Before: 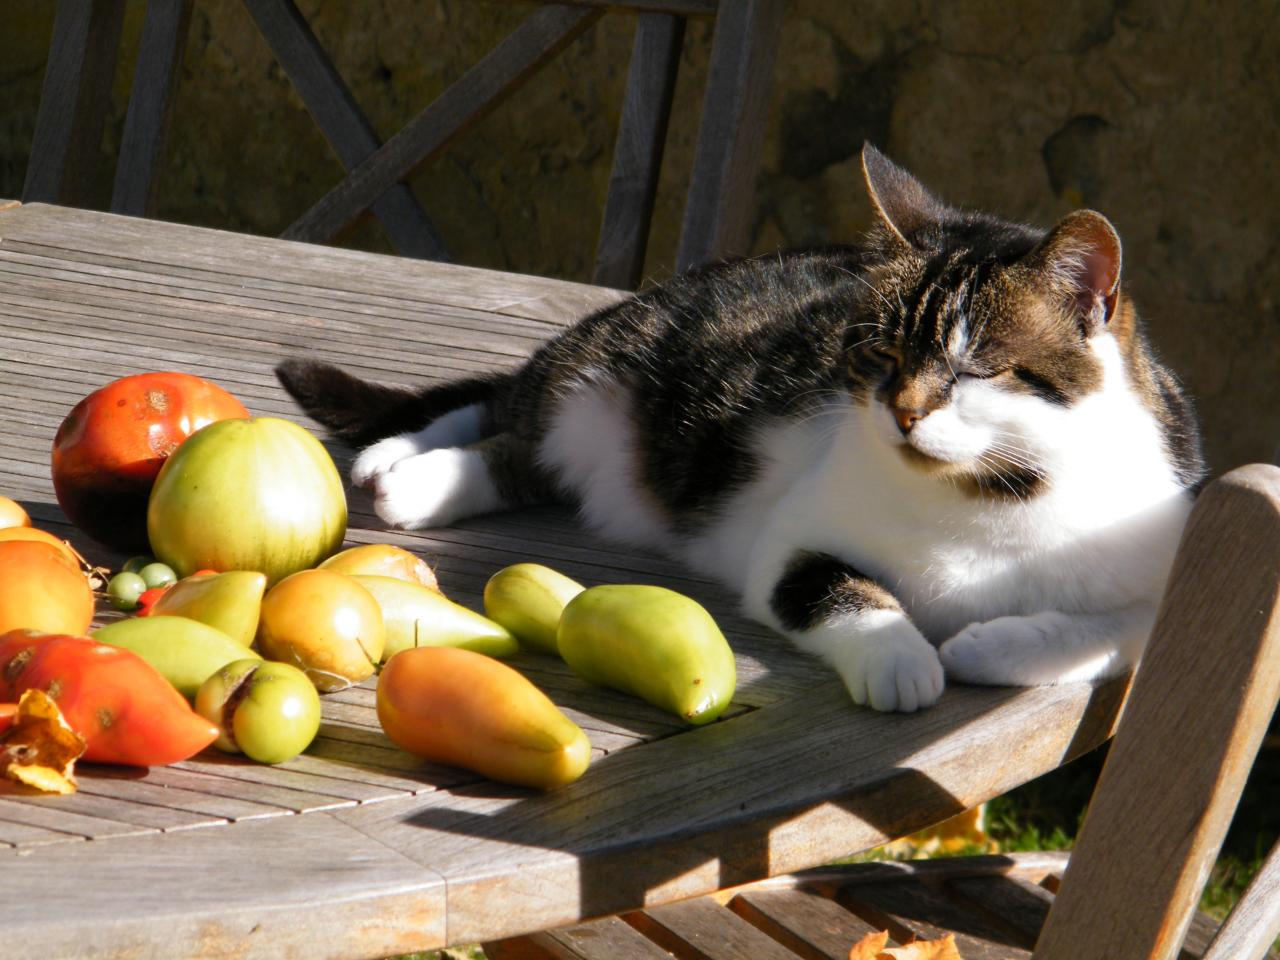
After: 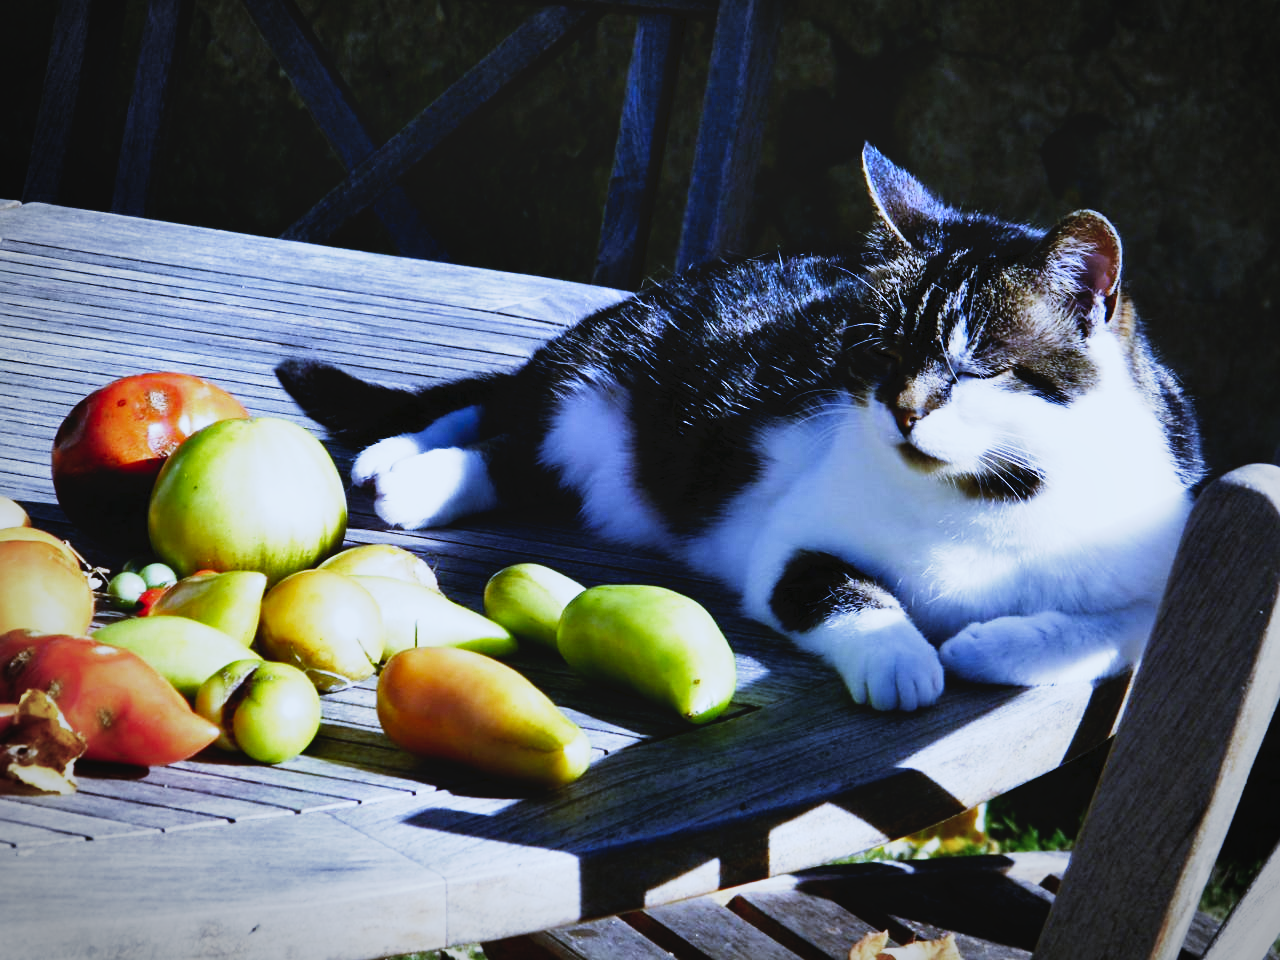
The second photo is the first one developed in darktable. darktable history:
sharpen: amount 0.2
shadows and highlights: soften with gaussian
white balance: red 0.766, blue 1.537
sigmoid: contrast 1.81, skew -0.21, preserve hue 0%, red attenuation 0.1, red rotation 0.035, green attenuation 0.1, green rotation -0.017, blue attenuation 0.15, blue rotation -0.052, base primaries Rec2020
tone curve: curves: ch0 [(0, 0) (0.003, 0.045) (0.011, 0.051) (0.025, 0.057) (0.044, 0.074) (0.069, 0.096) (0.1, 0.125) (0.136, 0.16) (0.177, 0.201) (0.224, 0.242) (0.277, 0.299) (0.335, 0.362) (0.399, 0.432) (0.468, 0.512) (0.543, 0.601) (0.623, 0.691) (0.709, 0.786) (0.801, 0.876) (0.898, 0.927) (1, 1)], preserve colors none
vignetting: automatic ratio true
